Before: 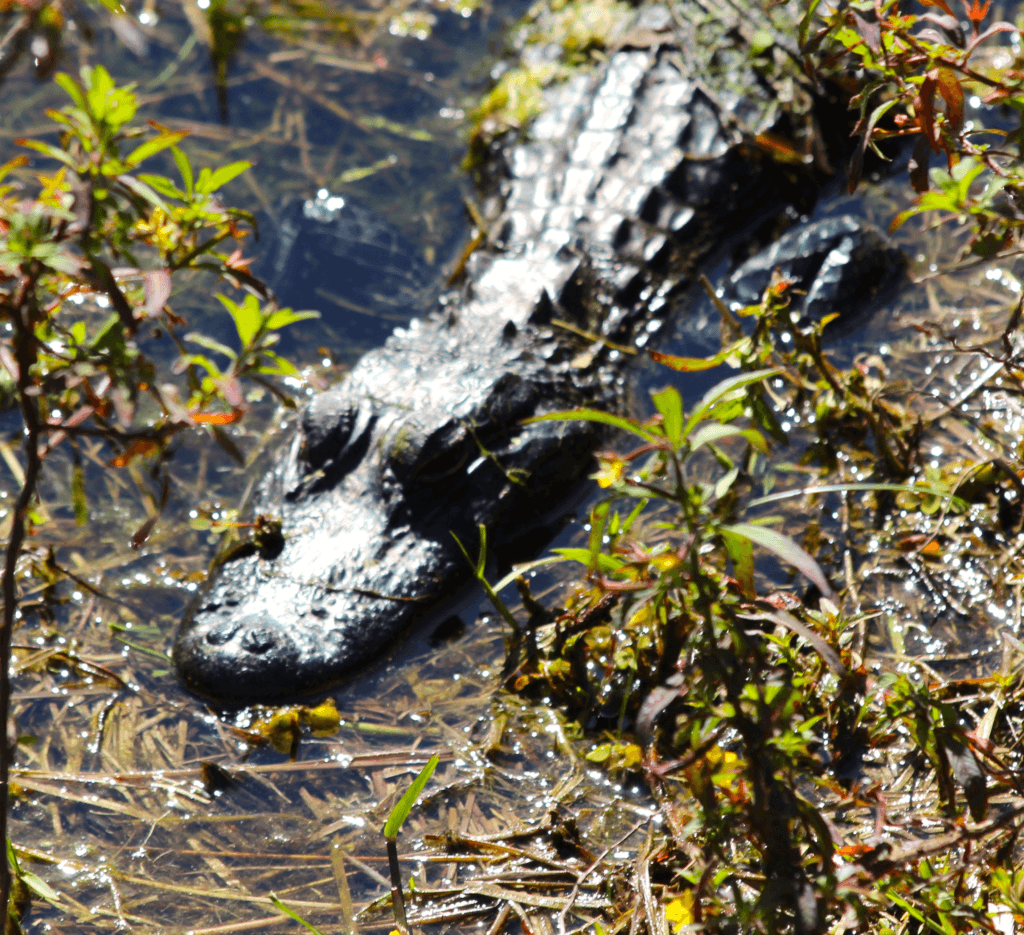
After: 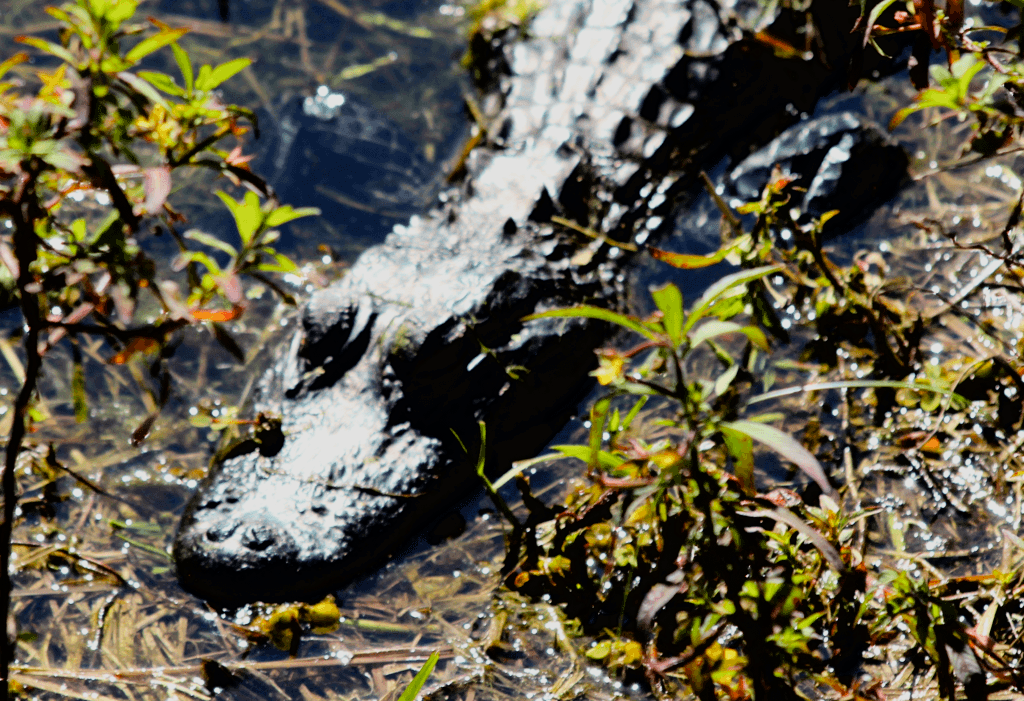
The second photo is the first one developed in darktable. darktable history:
filmic rgb: black relative exposure -11.88 EV, white relative exposure 5.43 EV, threshold 3 EV, hardness 4.49, latitude 50%, contrast 1.14, color science v5 (2021), contrast in shadows safe, contrast in highlights safe, enable highlight reconstruction true
crop: top 11.038%, bottom 13.962%
exposure: black level correction 0.011, compensate highlight preservation false
white balance: emerald 1
